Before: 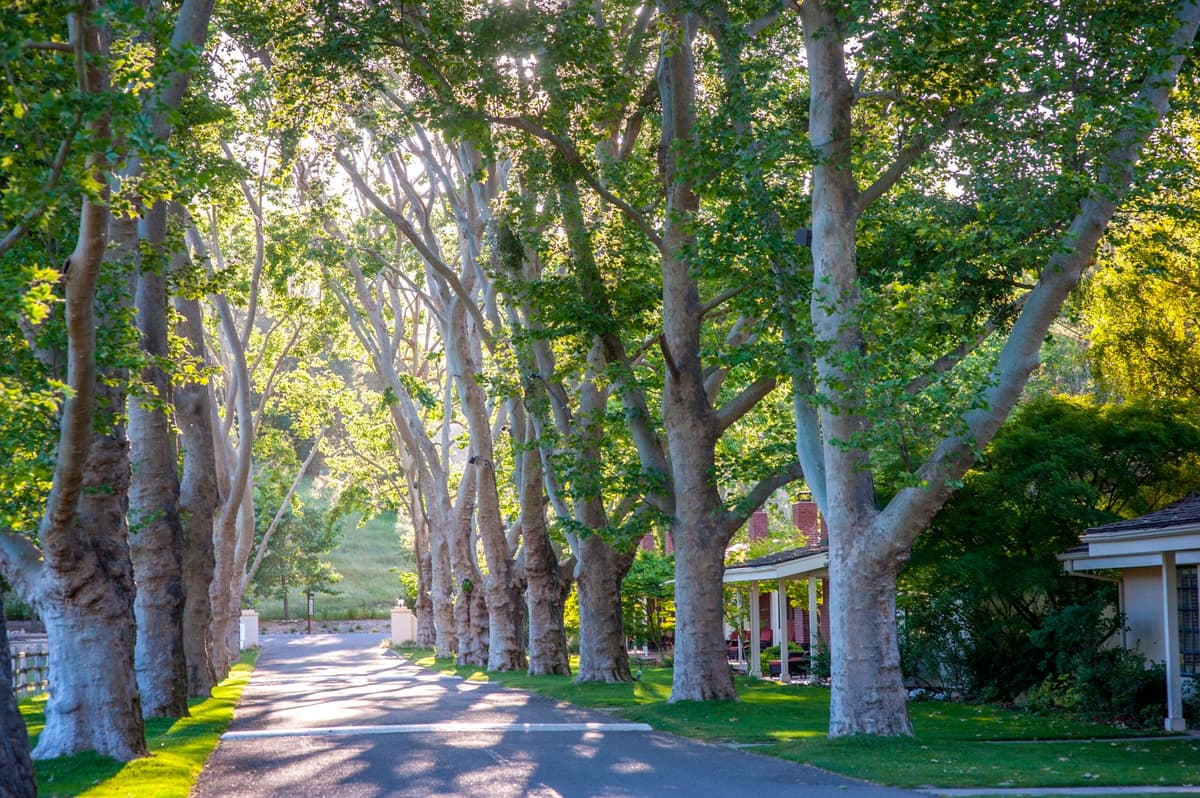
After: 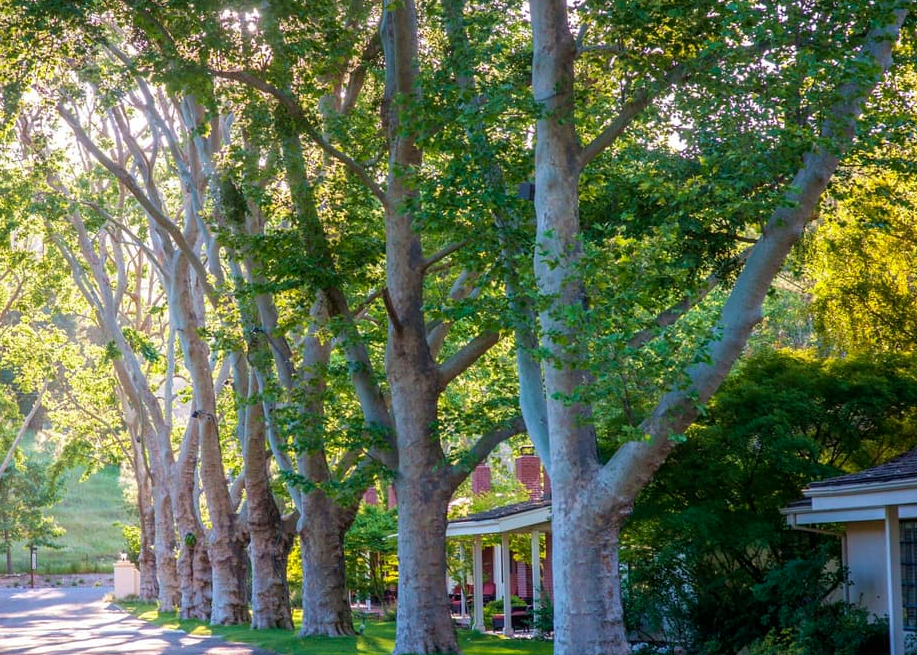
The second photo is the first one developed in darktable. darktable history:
velvia: on, module defaults
crop: left 23.095%, top 5.827%, bottom 11.854%
